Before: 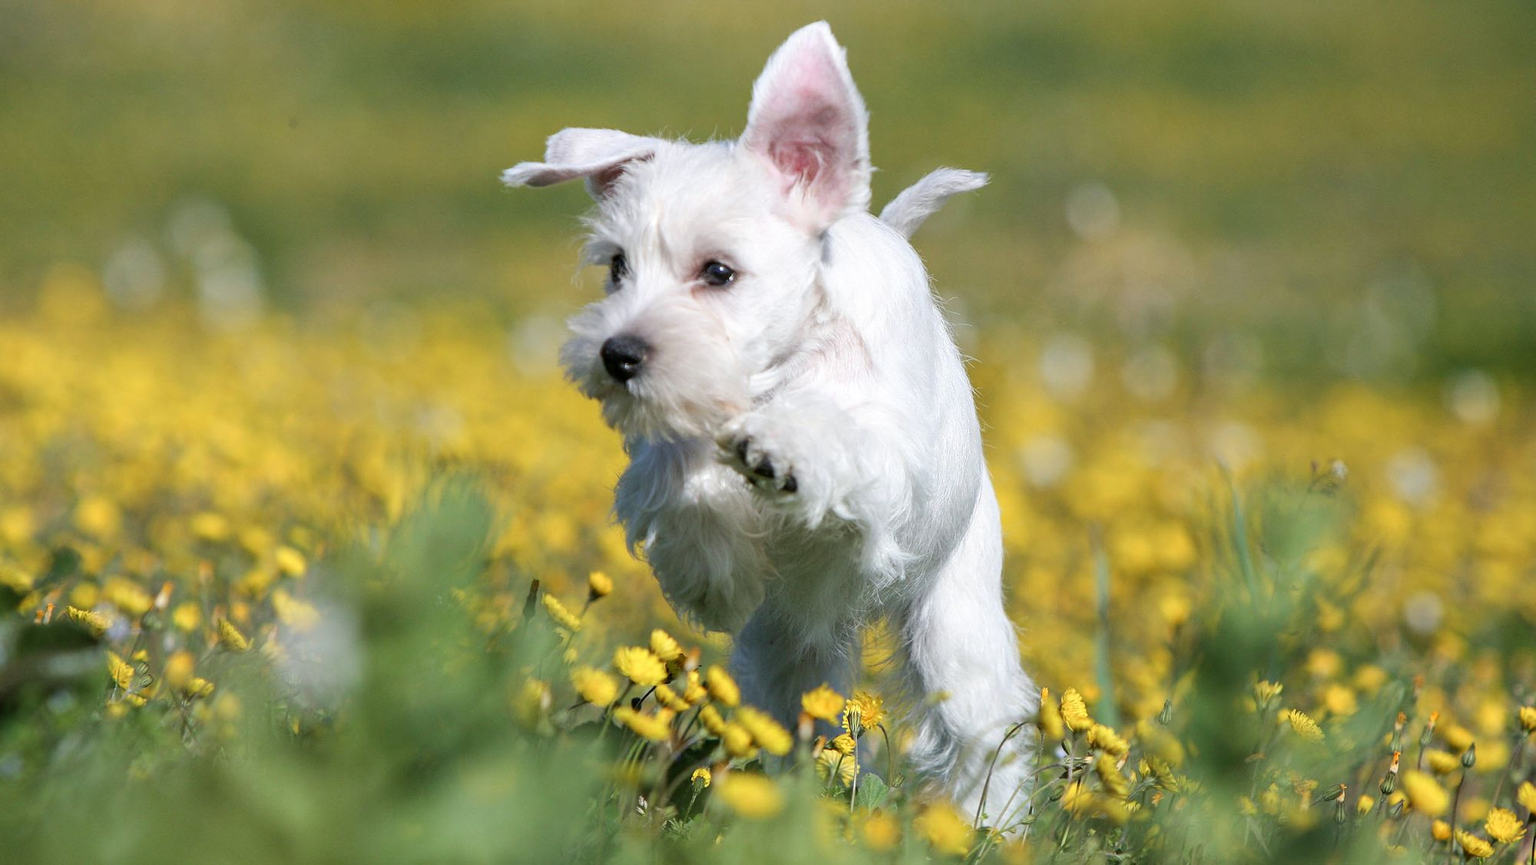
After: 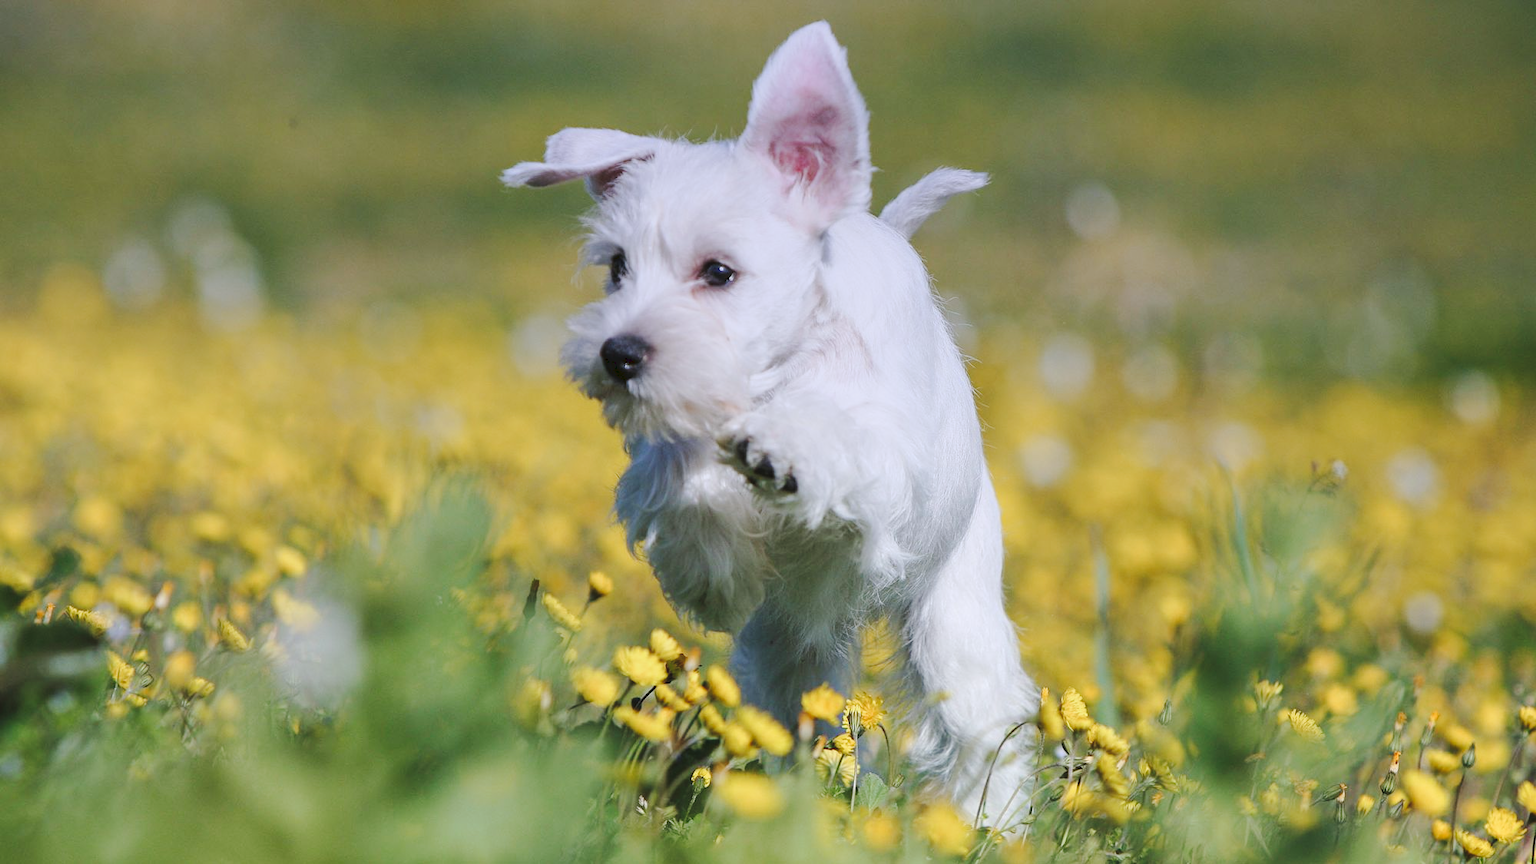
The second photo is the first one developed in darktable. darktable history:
tone curve: curves: ch0 [(0, 0) (0.003, 0.06) (0.011, 0.071) (0.025, 0.085) (0.044, 0.104) (0.069, 0.123) (0.1, 0.146) (0.136, 0.167) (0.177, 0.205) (0.224, 0.248) (0.277, 0.309) (0.335, 0.384) (0.399, 0.467) (0.468, 0.553) (0.543, 0.633) (0.623, 0.698) (0.709, 0.769) (0.801, 0.841) (0.898, 0.912) (1, 1)], preserve colors none
graduated density: hue 238.83°, saturation 50%
